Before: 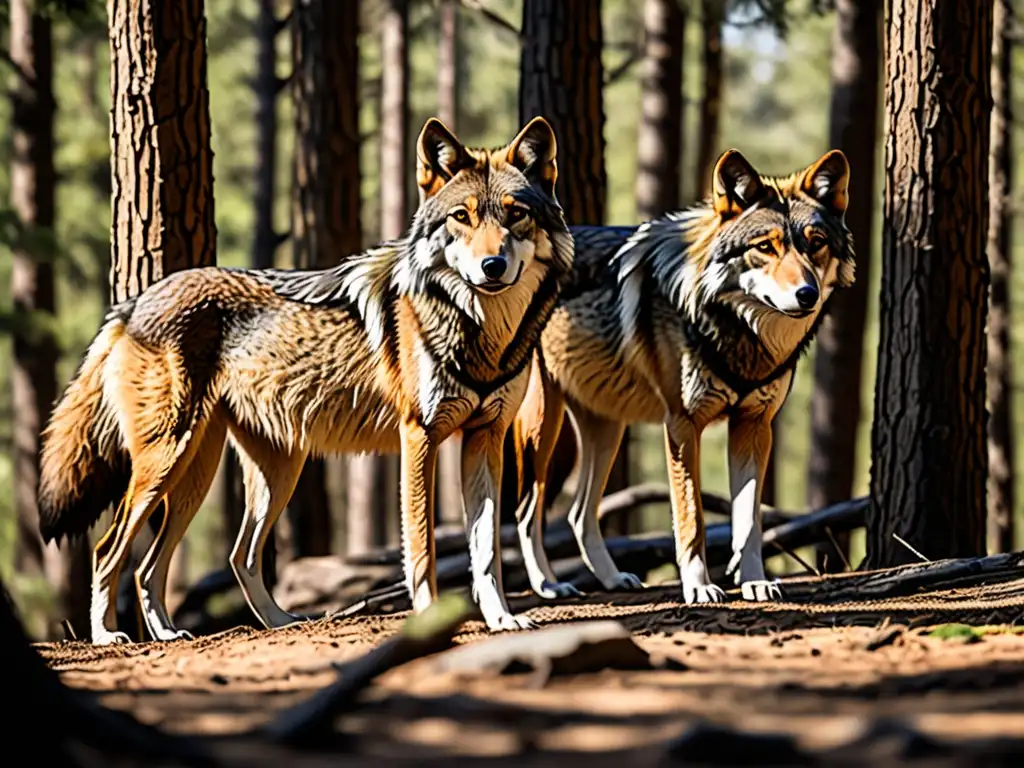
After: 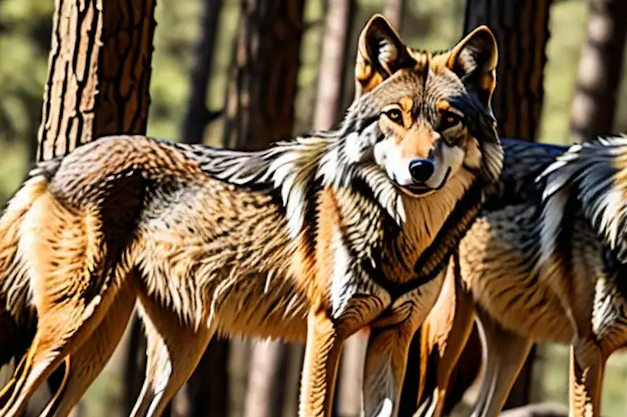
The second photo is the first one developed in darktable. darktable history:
crop and rotate: angle -6.9°, left 2.237%, top 6.82%, right 27.153%, bottom 30.538%
